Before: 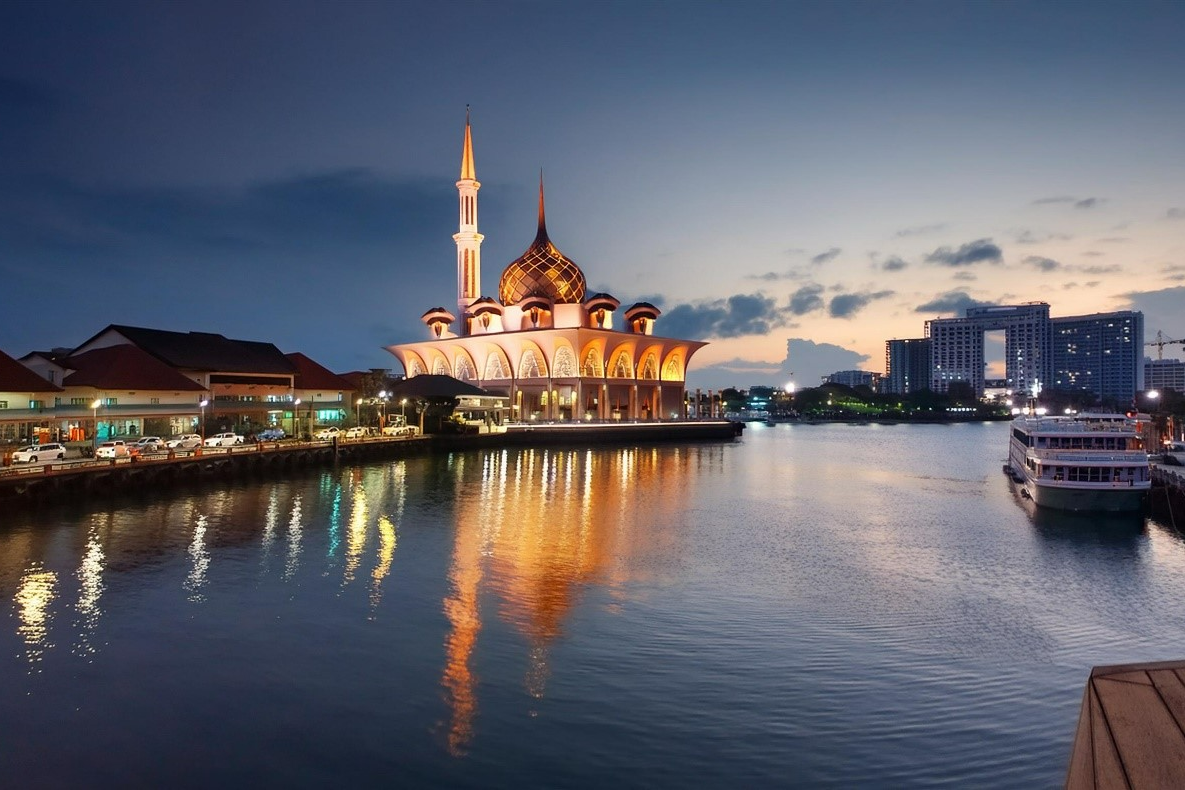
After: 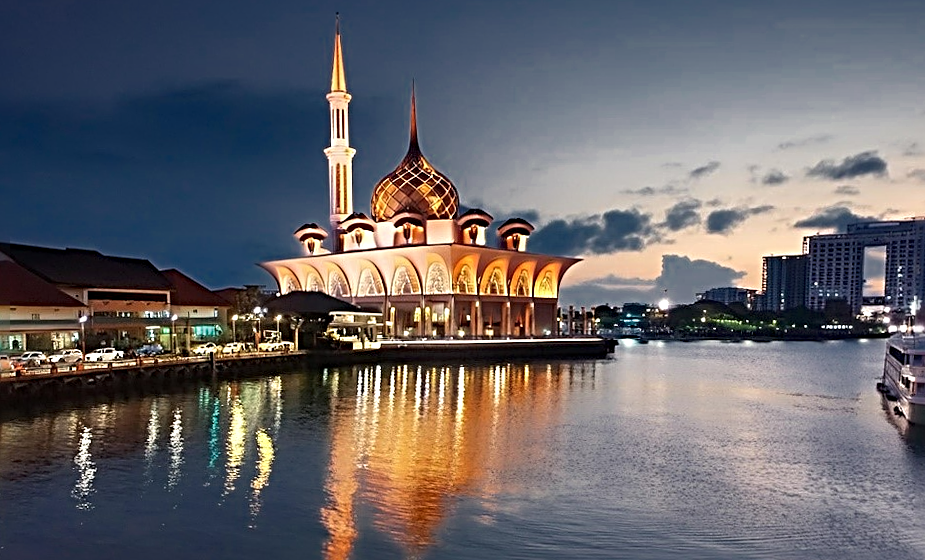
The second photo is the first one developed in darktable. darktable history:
sharpen: radius 3.69, amount 0.928
crop: left 7.856%, top 11.836%, right 10.12%, bottom 15.387%
rotate and perspective: rotation 0.074°, lens shift (vertical) 0.096, lens shift (horizontal) -0.041, crop left 0.043, crop right 0.952, crop top 0.024, crop bottom 0.979
color zones: curves: ch0 [(0, 0.497) (0.143, 0.5) (0.286, 0.5) (0.429, 0.483) (0.571, 0.116) (0.714, -0.006) (0.857, 0.28) (1, 0.497)]
